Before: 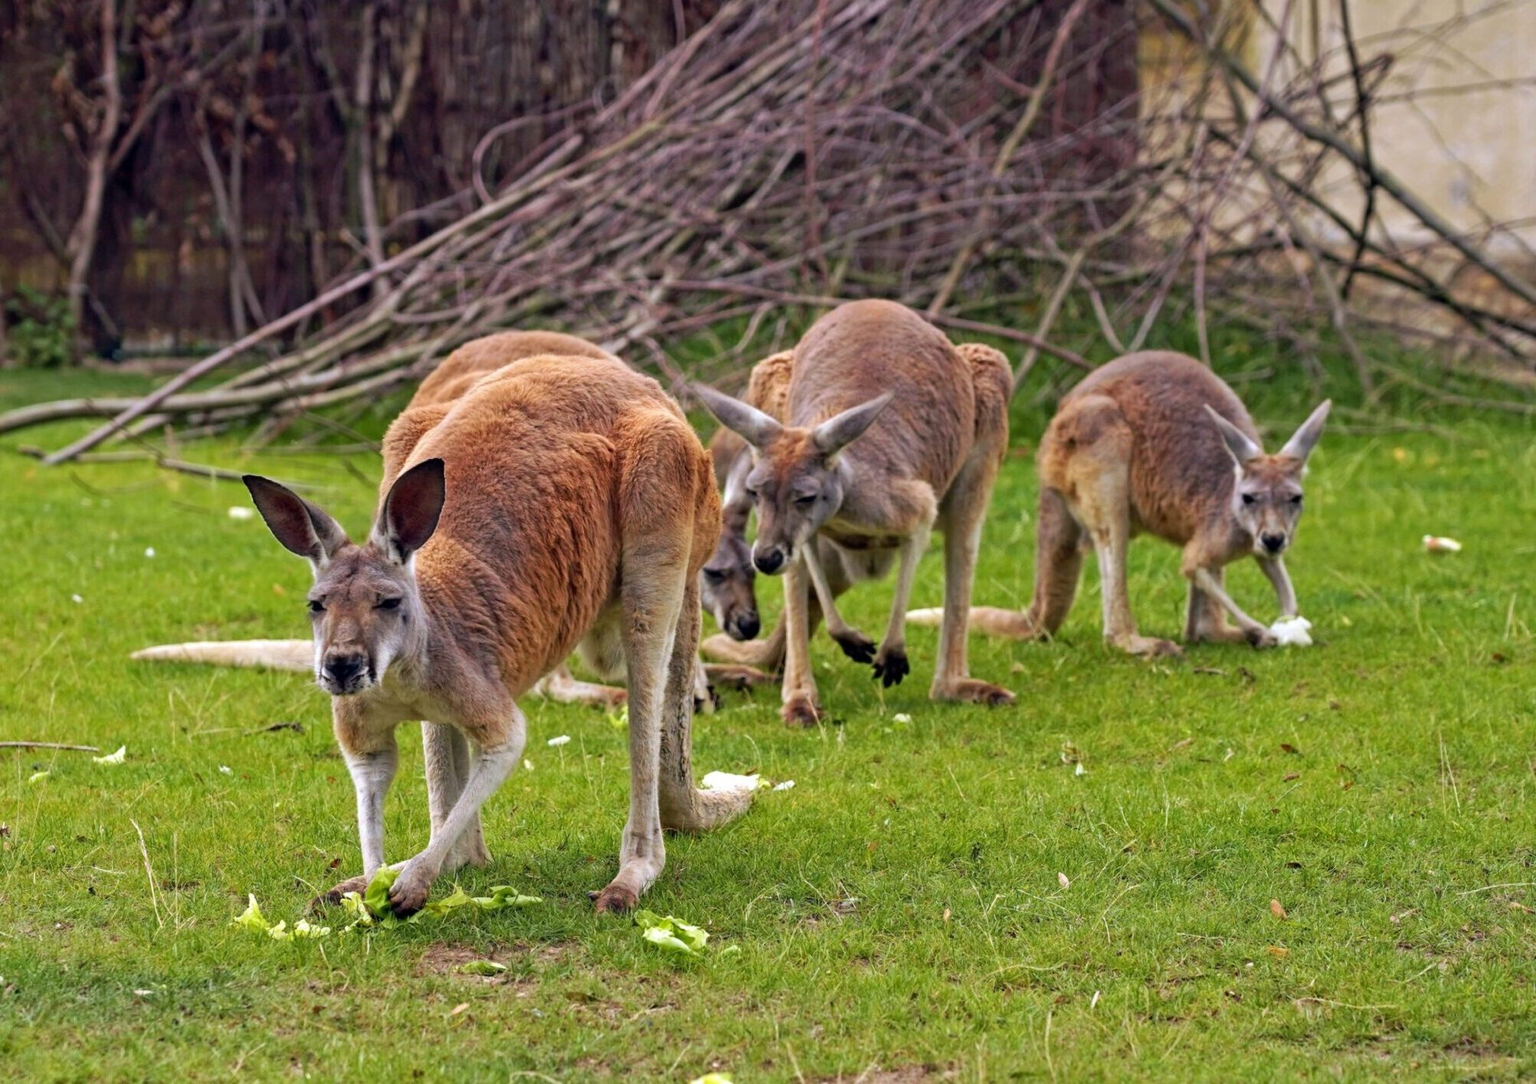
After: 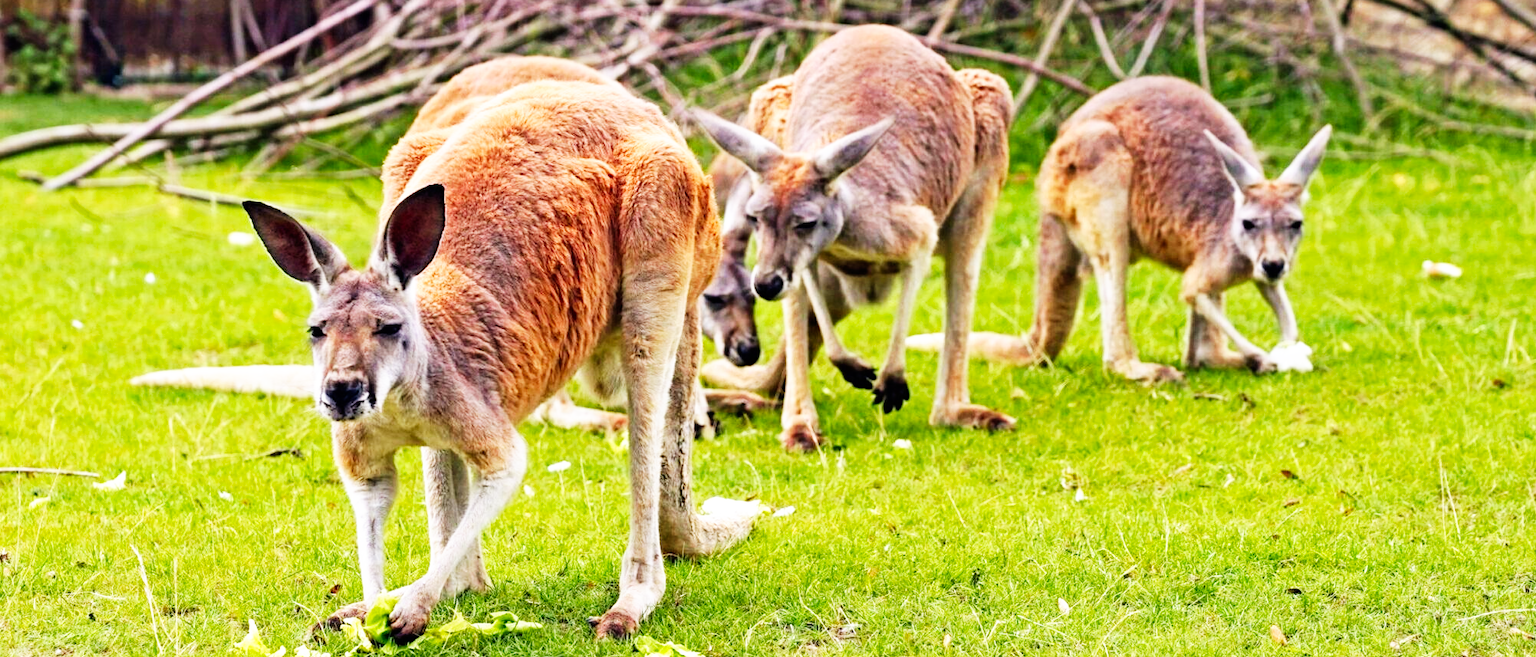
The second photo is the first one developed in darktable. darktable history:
crop and rotate: top 25.357%, bottom 13.942%
base curve: curves: ch0 [(0, 0) (0.007, 0.004) (0.027, 0.03) (0.046, 0.07) (0.207, 0.54) (0.442, 0.872) (0.673, 0.972) (1, 1)], preserve colors none
